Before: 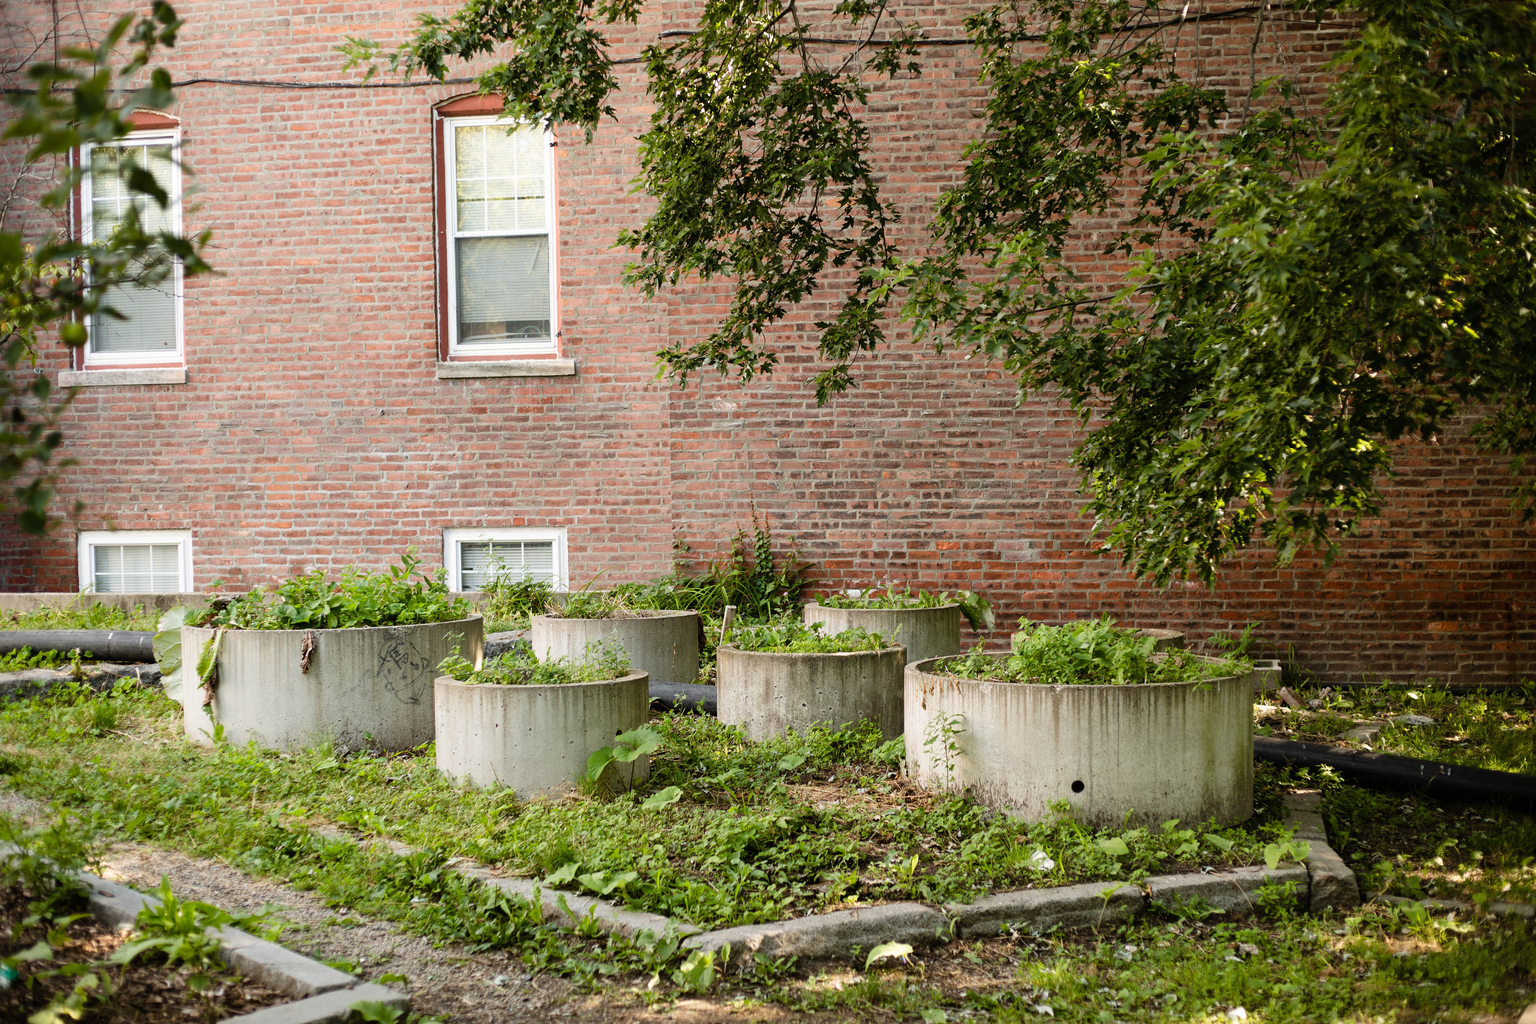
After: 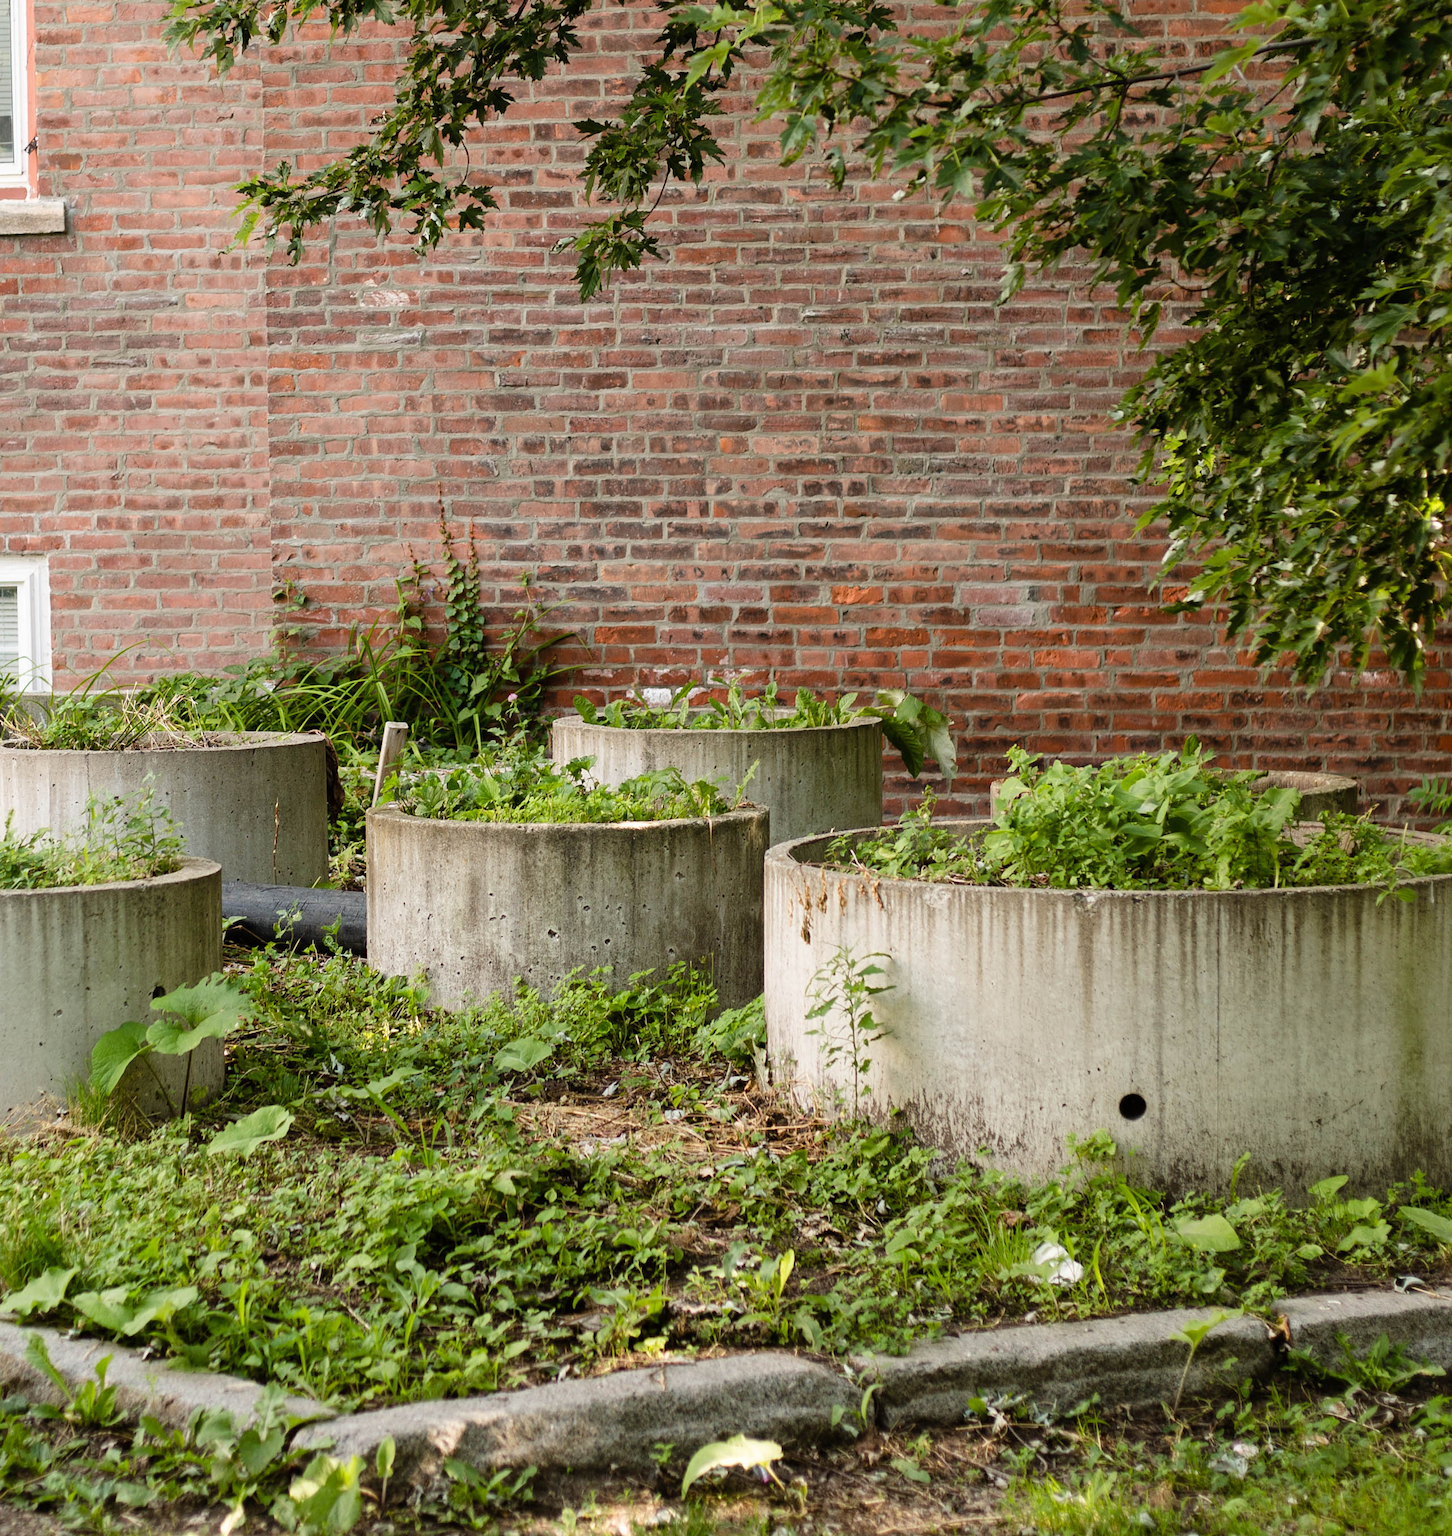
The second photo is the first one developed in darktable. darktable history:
crop: left 35.449%, top 25.919%, right 19.993%, bottom 3.384%
